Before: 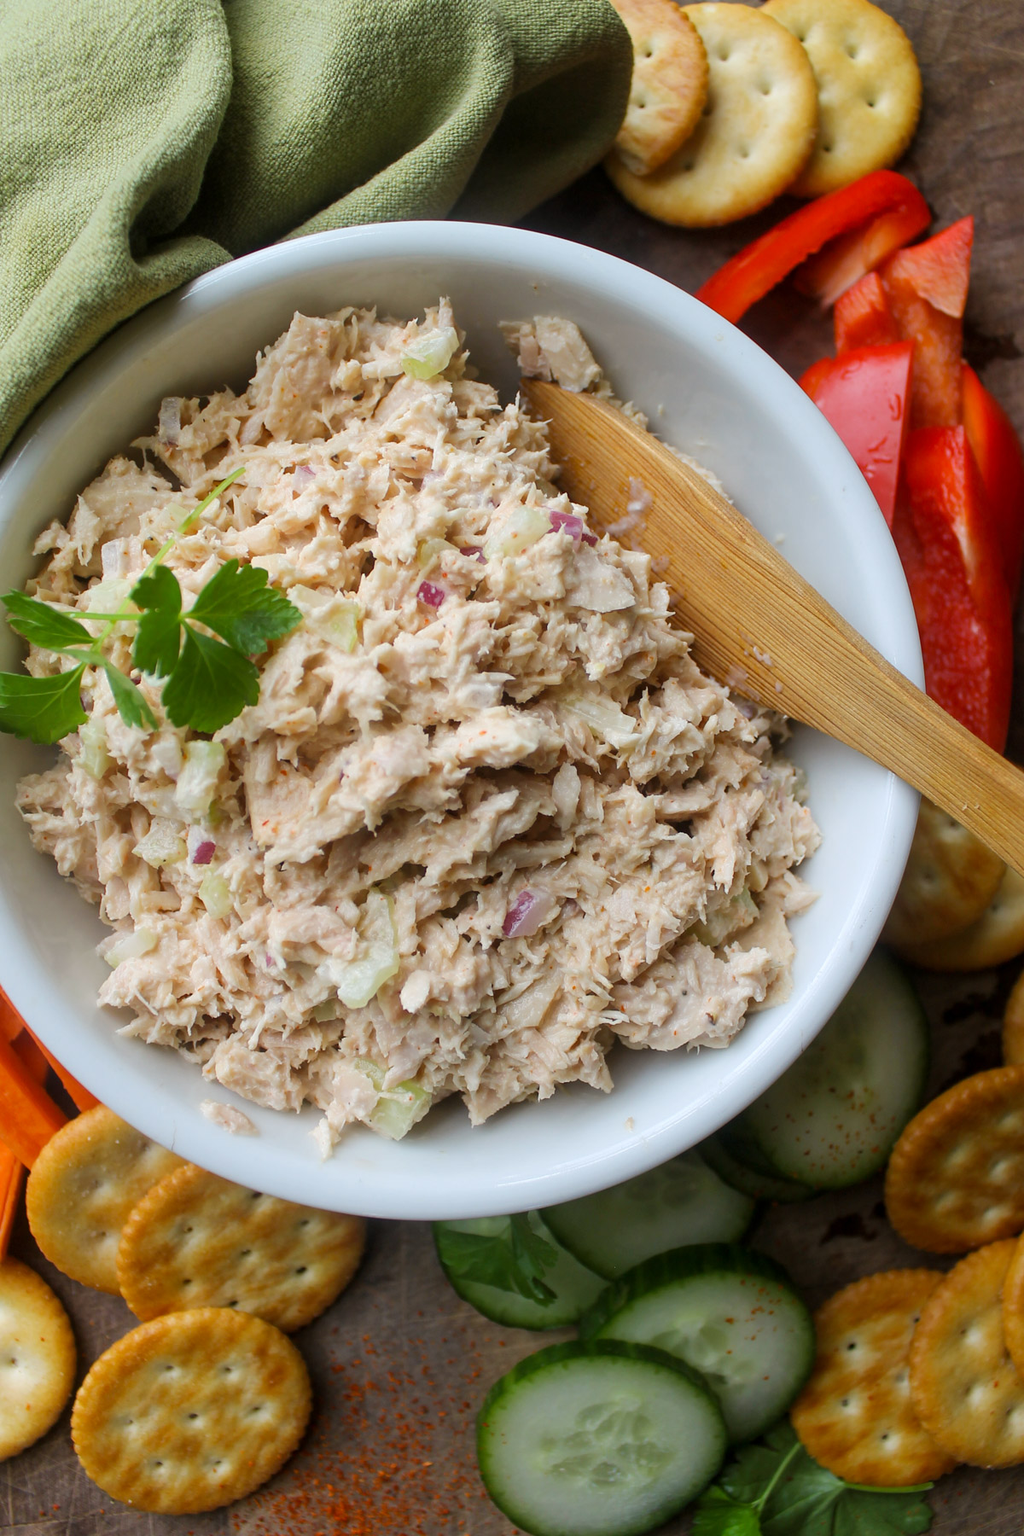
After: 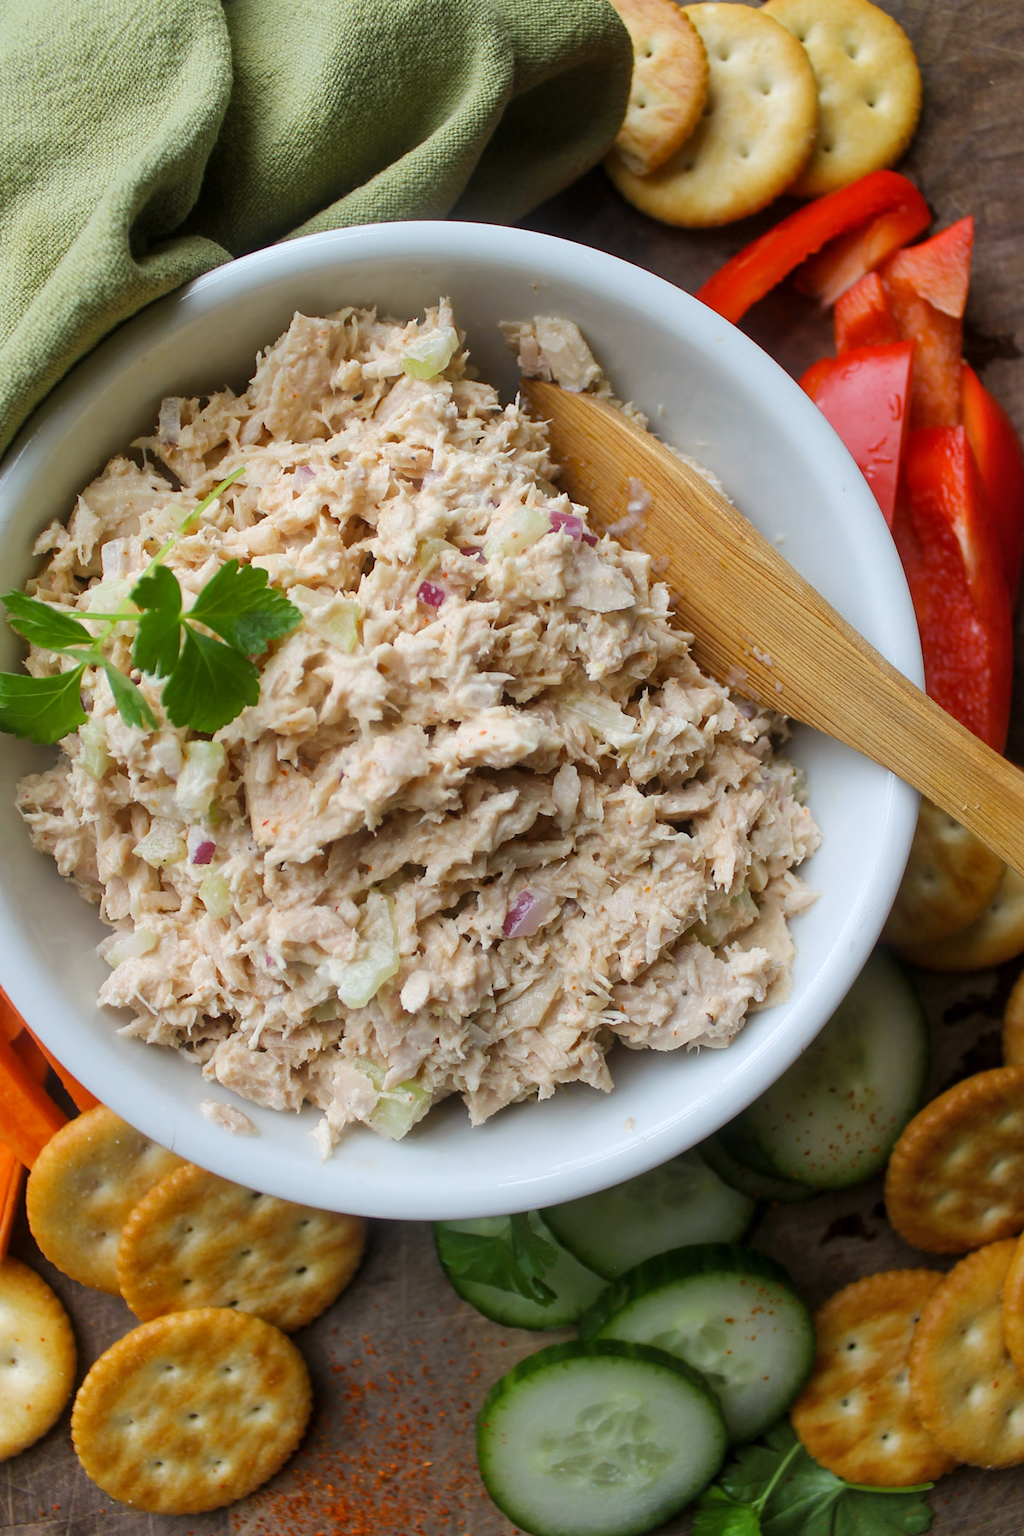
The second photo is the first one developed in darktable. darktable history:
shadows and highlights: shadows 36.65, highlights -26.92, soften with gaussian
